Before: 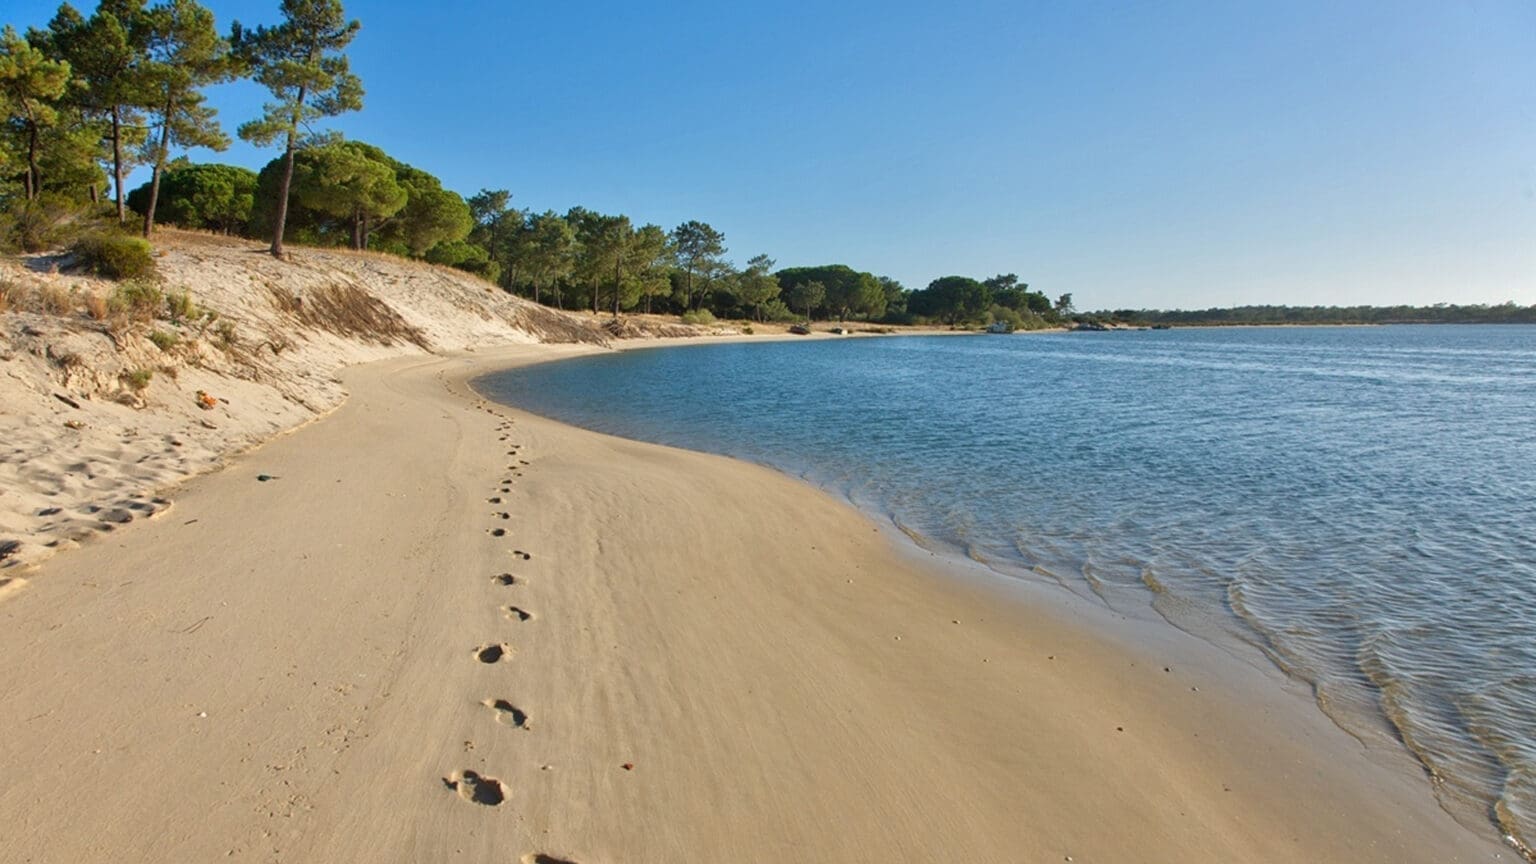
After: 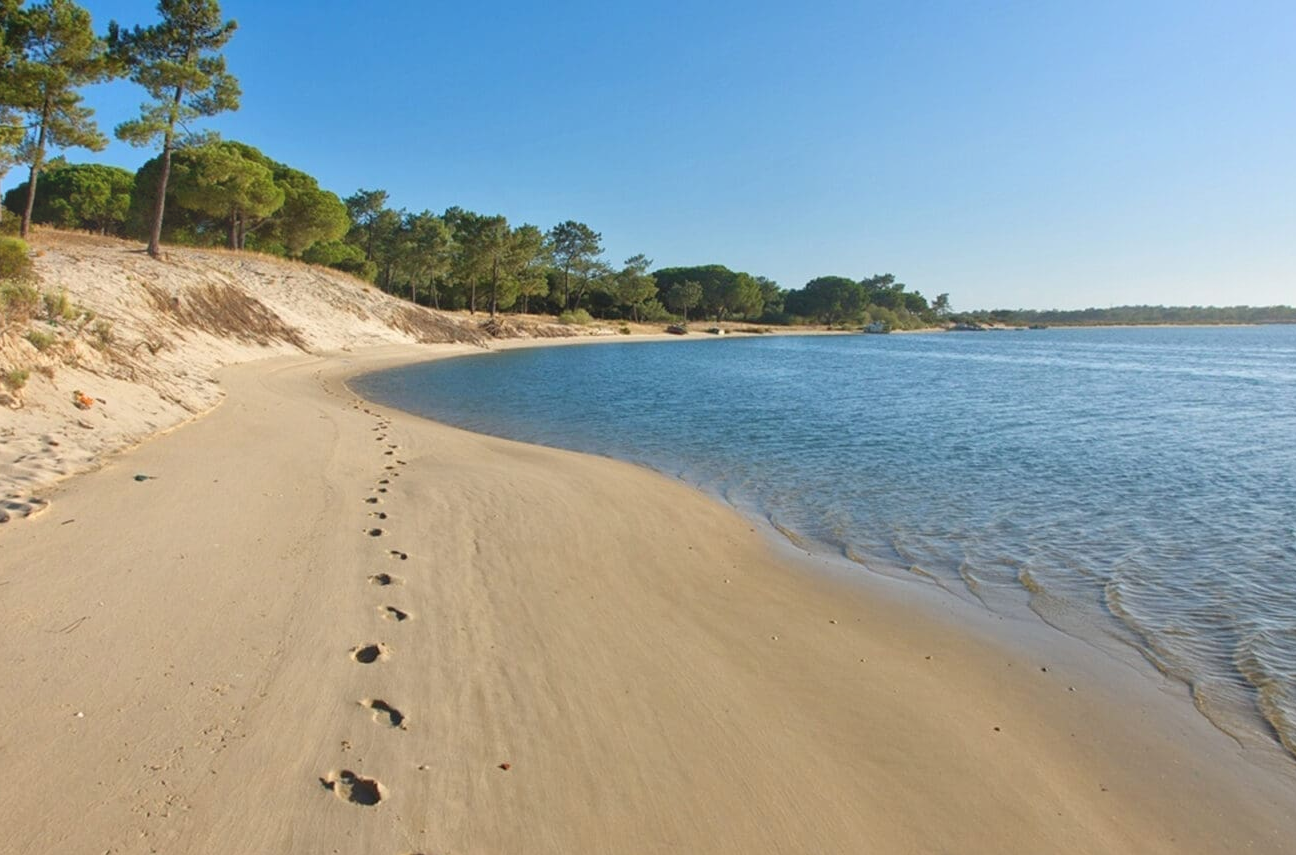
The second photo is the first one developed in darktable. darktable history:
bloom: size 40%
crop: left 8.026%, right 7.374%
